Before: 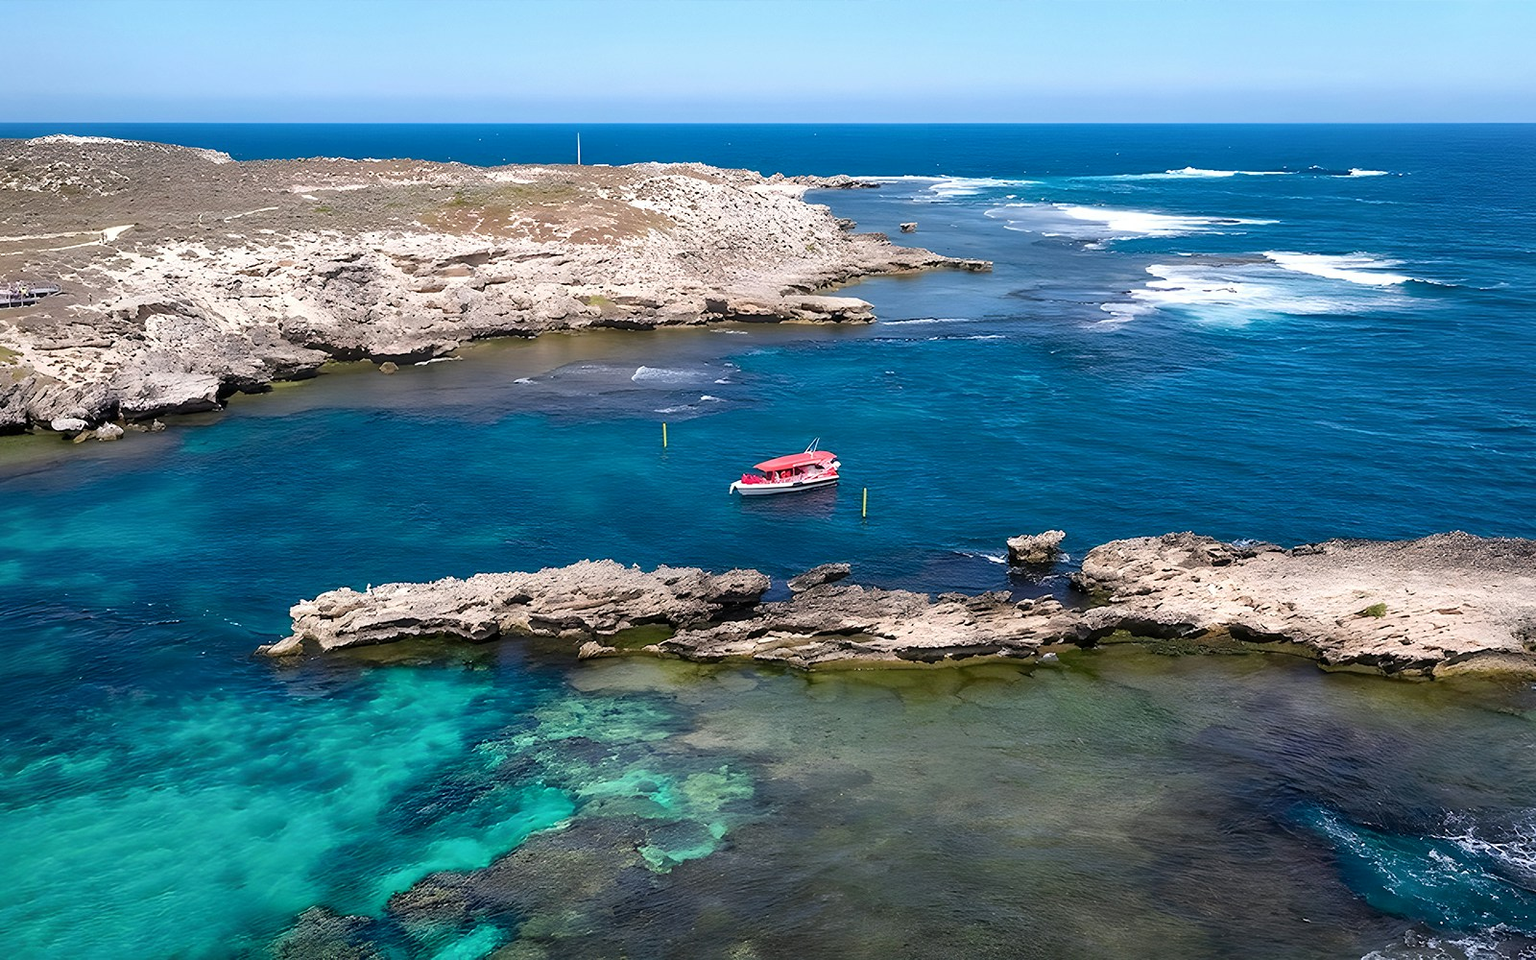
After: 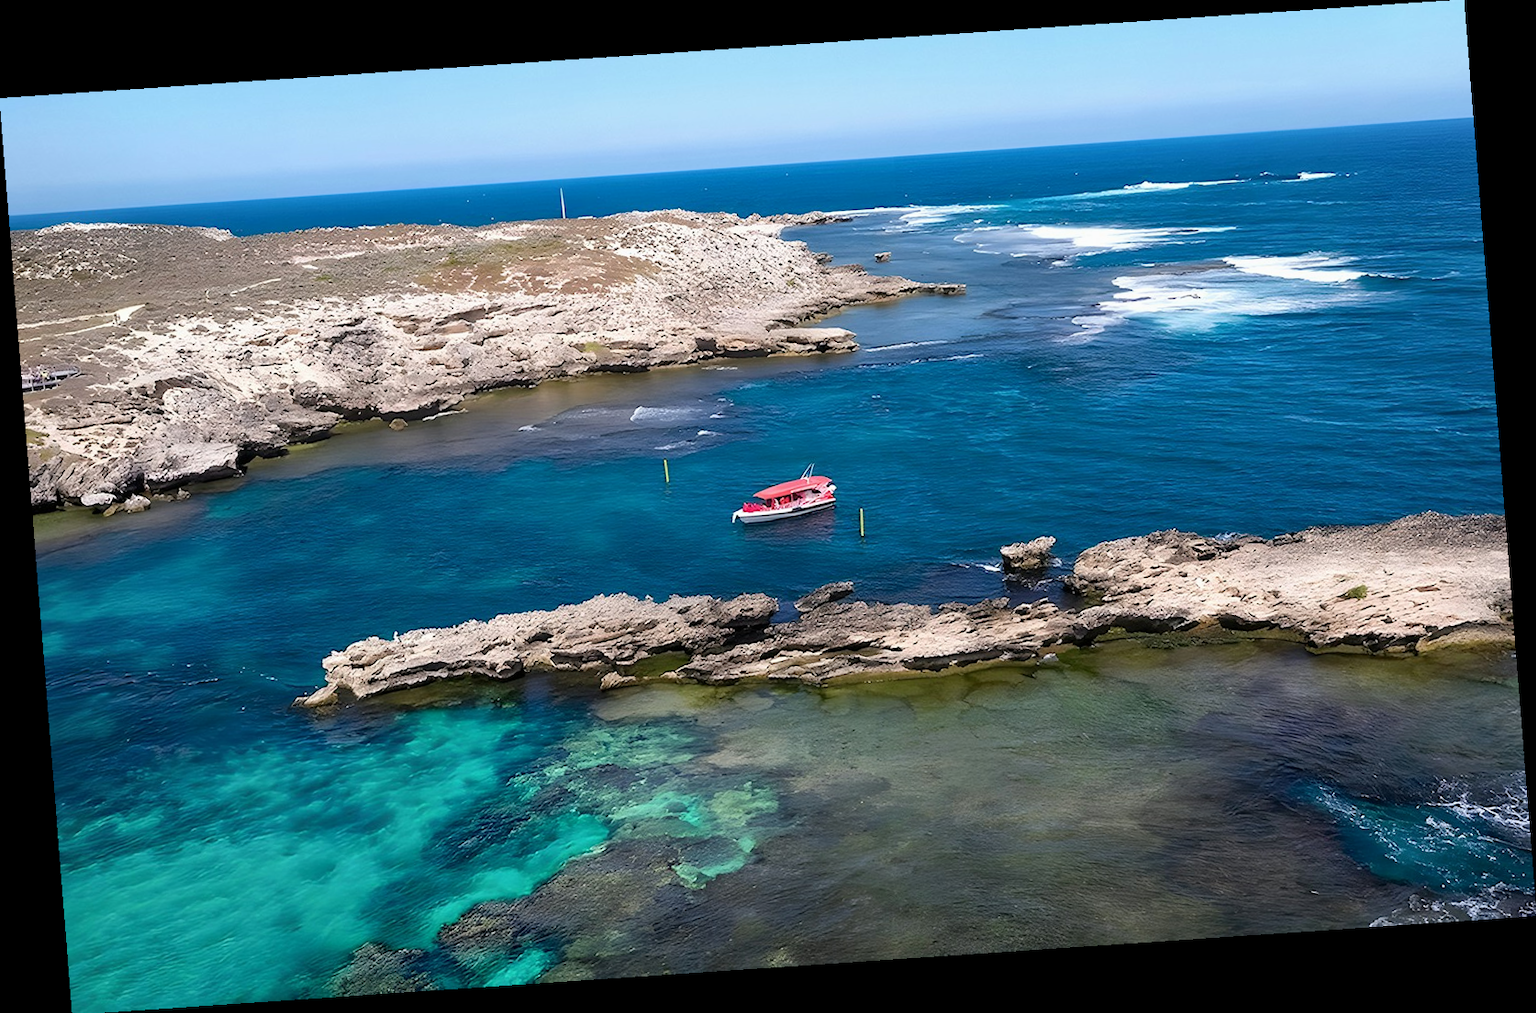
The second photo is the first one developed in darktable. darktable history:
exposure: exposure -0.041 EV, compensate highlight preservation false
rotate and perspective: rotation -4.2°, shear 0.006, automatic cropping off
